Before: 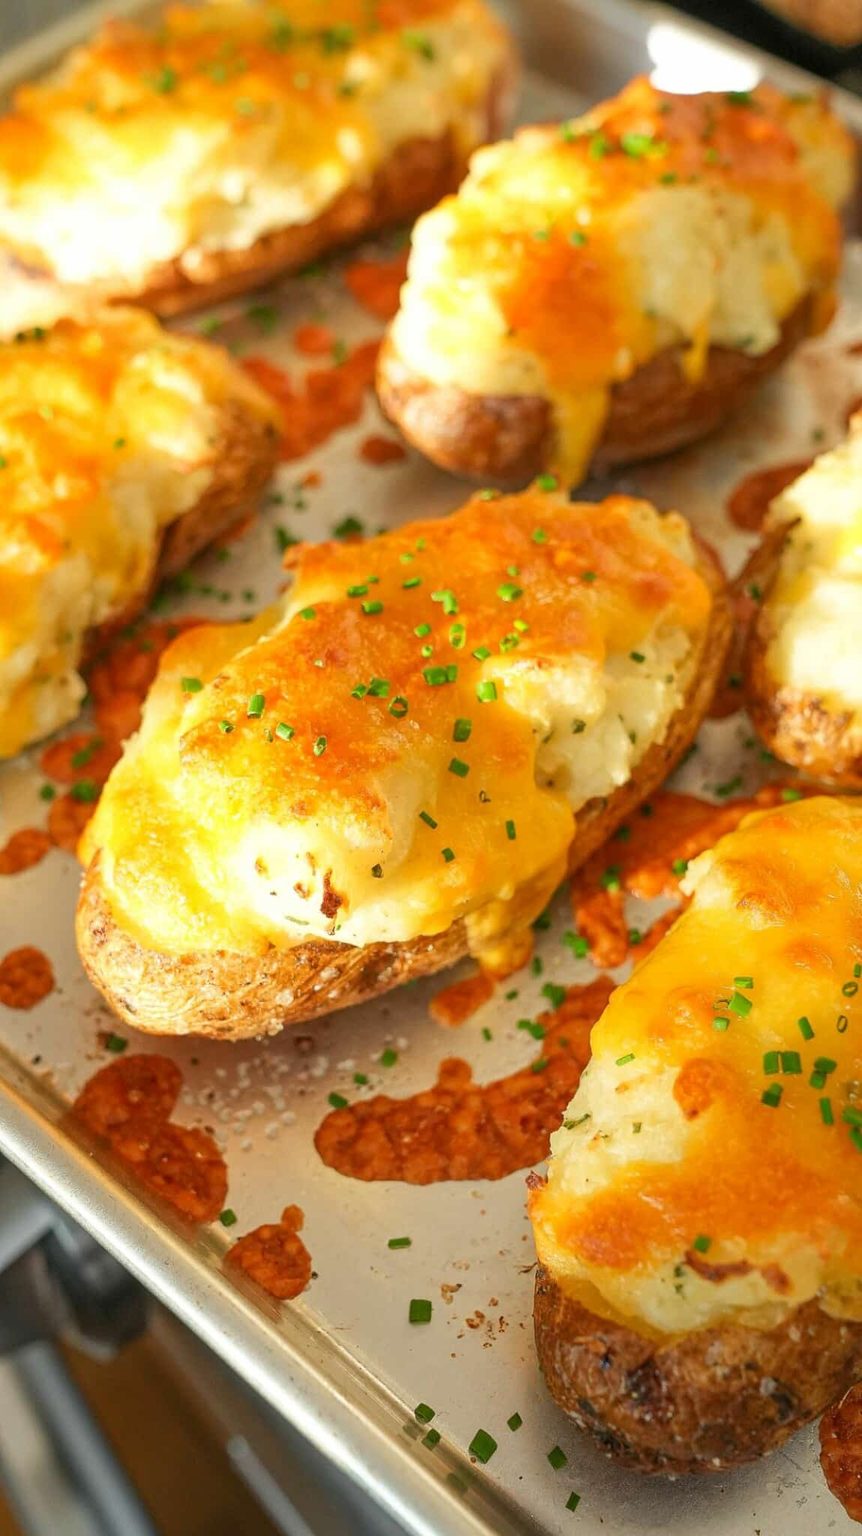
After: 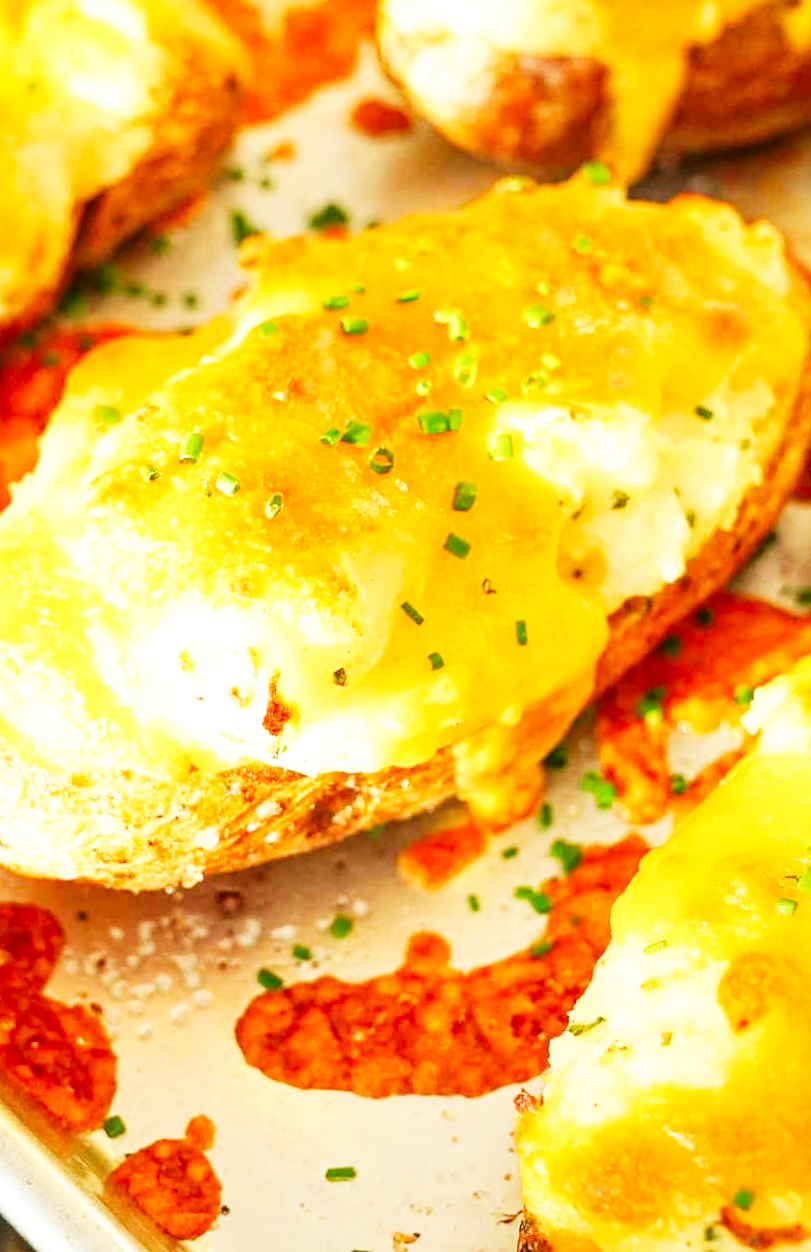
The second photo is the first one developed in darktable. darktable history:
base curve: curves: ch0 [(0, 0) (0.007, 0.004) (0.027, 0.03) (0.046, 0.07) (0.207, 0.54) (0.442, 0.872) (0.673, 0.972) (1, 1)], preserve colors none
crop and rotate: angle -3.37°, left 9.79%, top 20.73%, right 12.42%, bottom 11.82%
